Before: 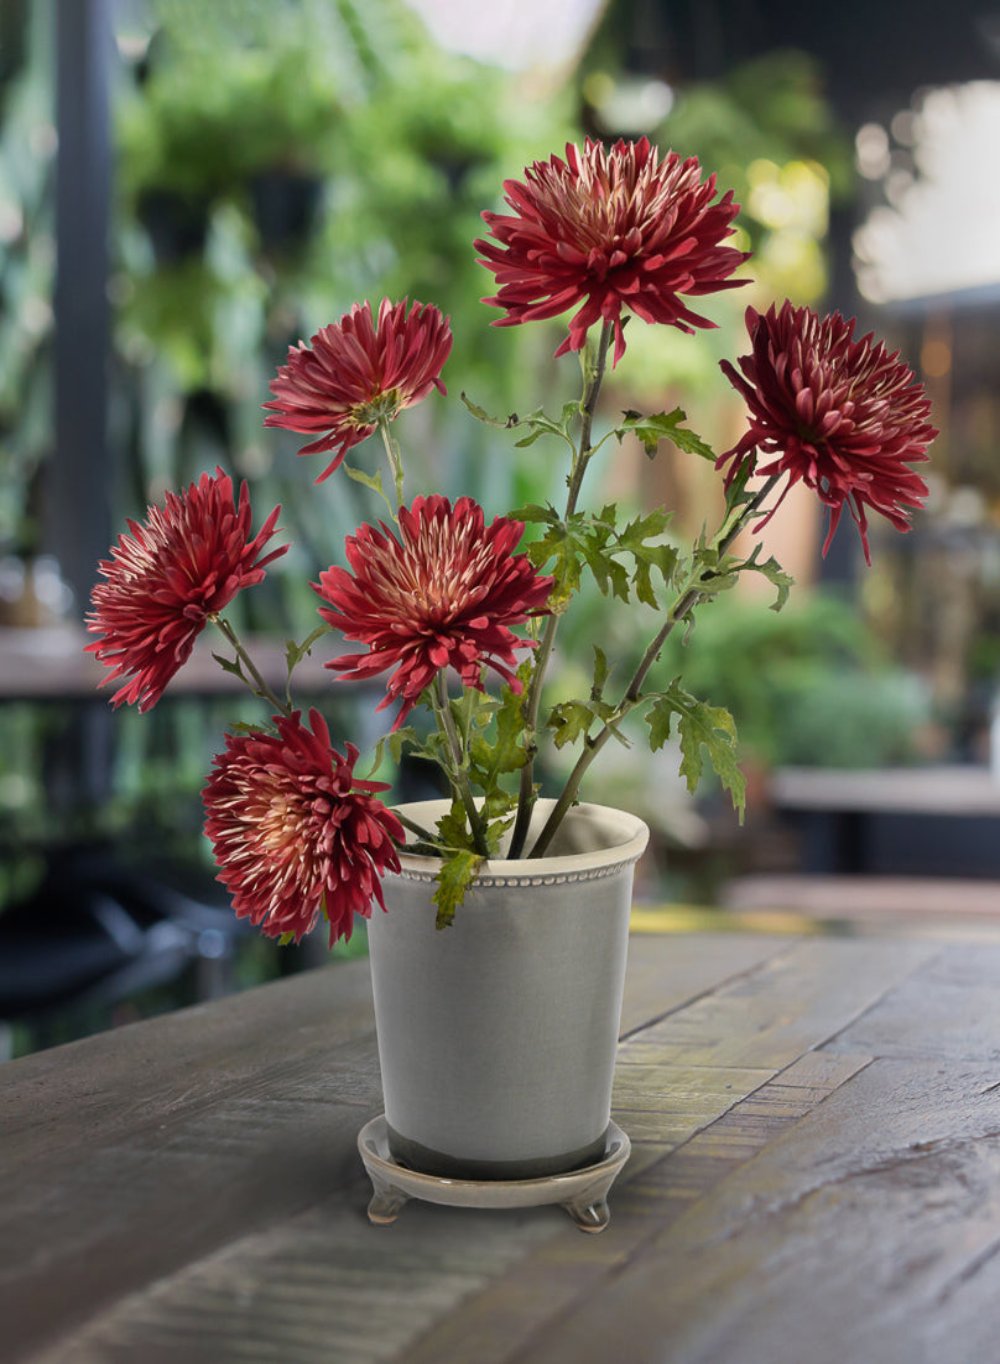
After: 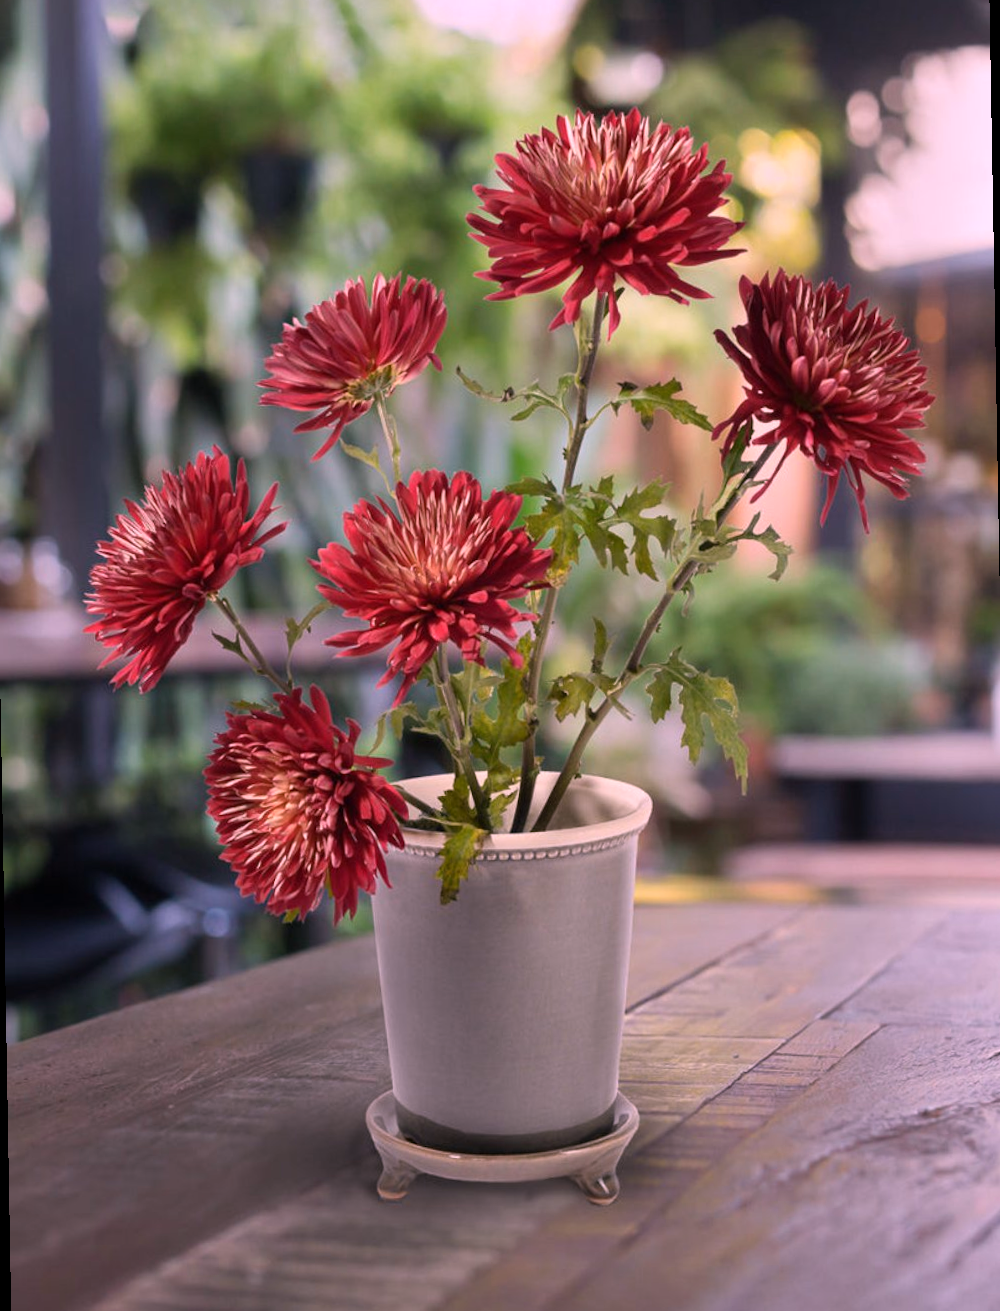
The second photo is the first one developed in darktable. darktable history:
rotate and perspective: rotation -1°, crop left 0.011, crop right 0.989, crop top 0.025, crop bottom 0.975
white balance: red 1.188, blue 1.11
